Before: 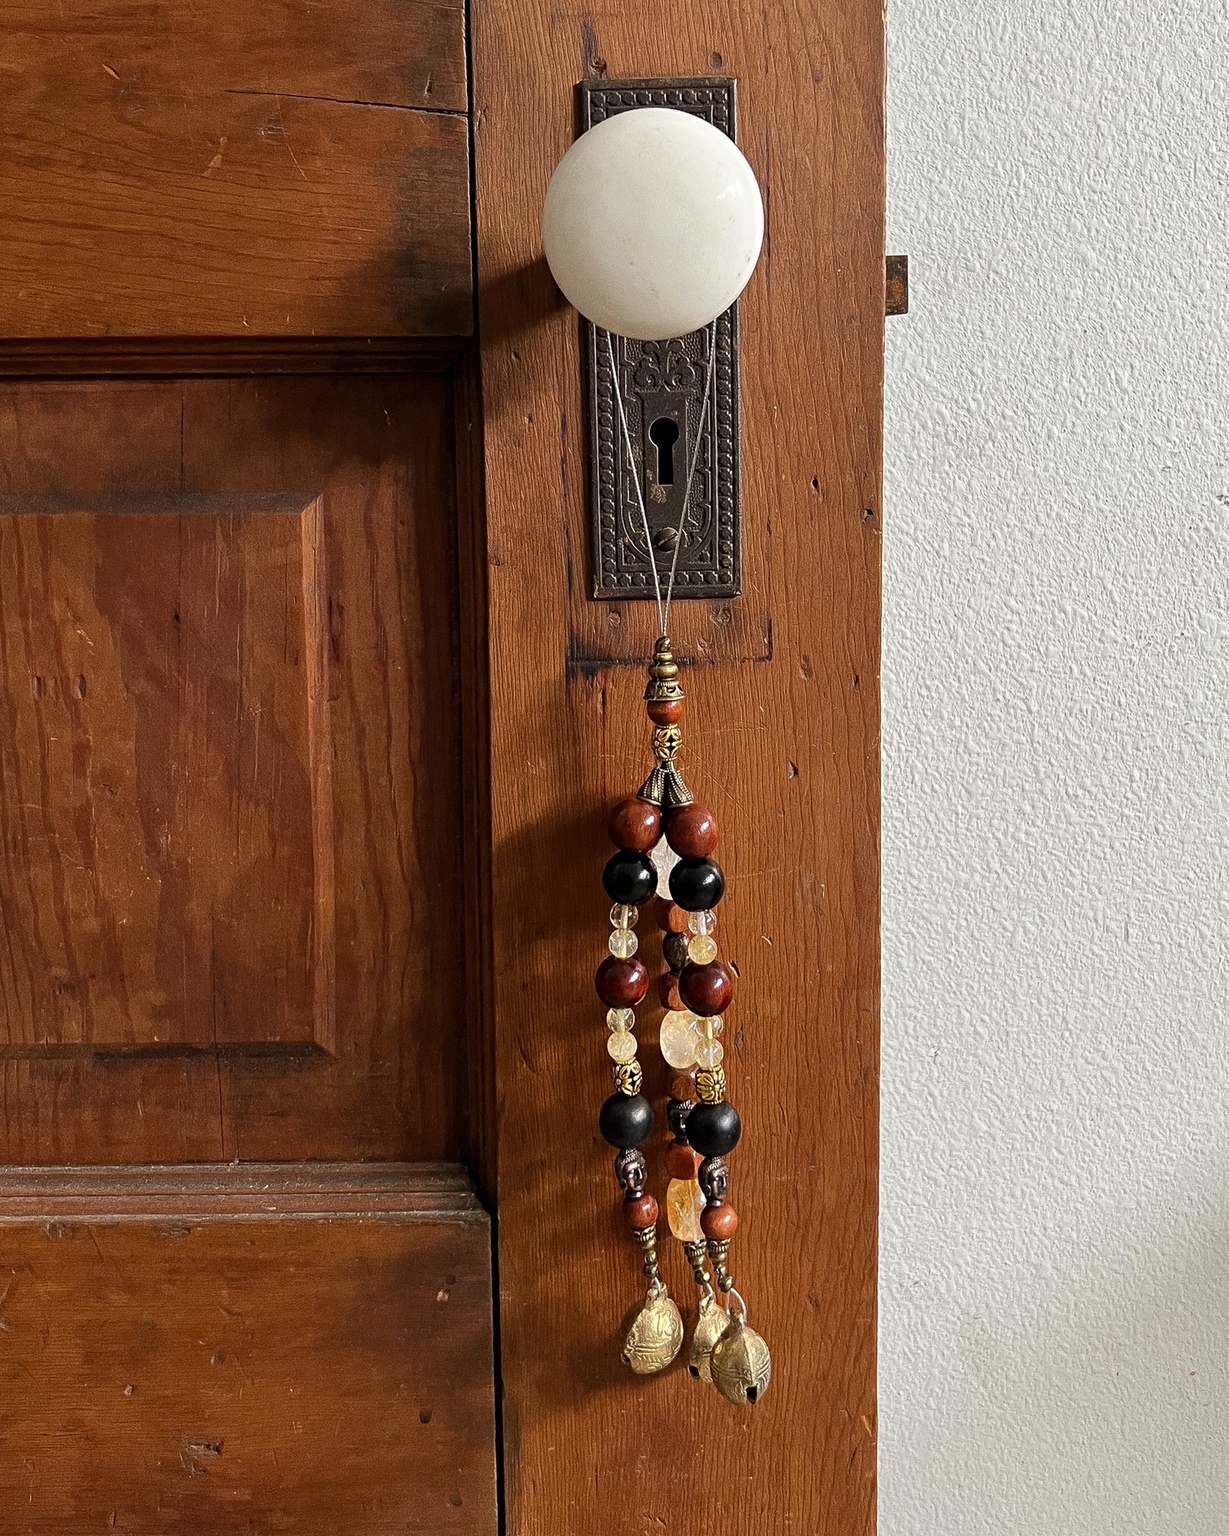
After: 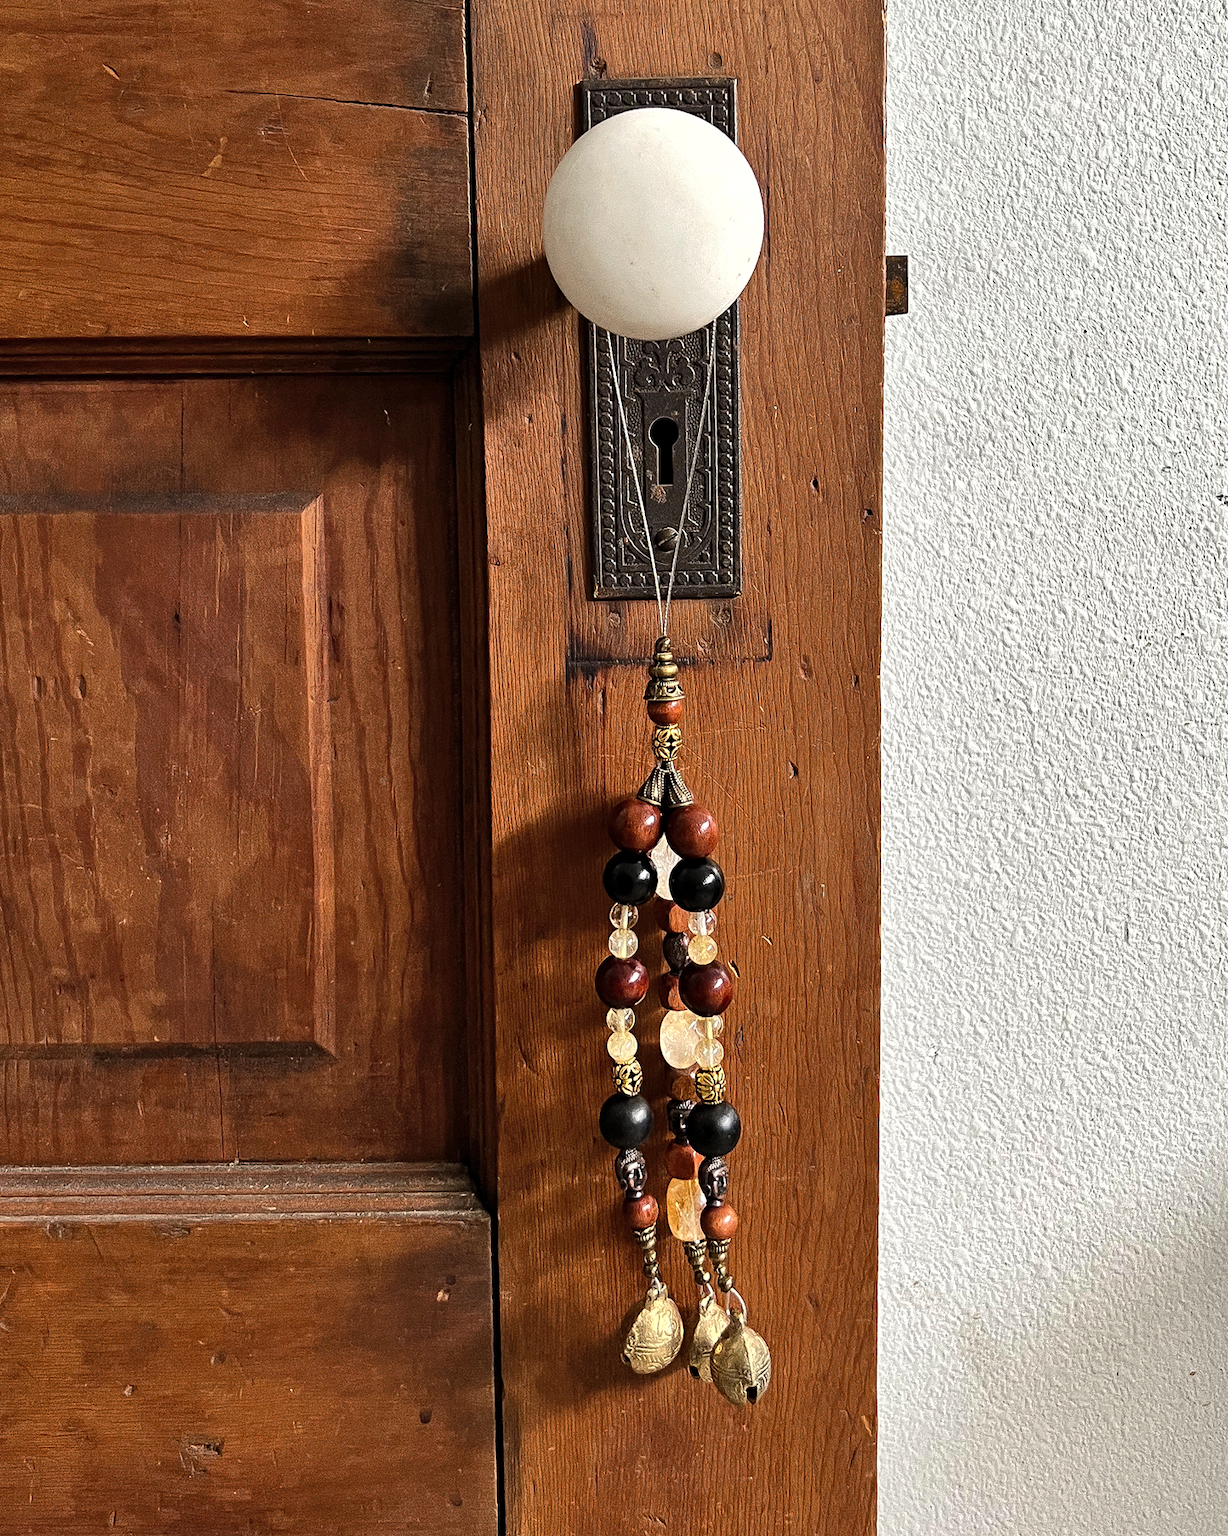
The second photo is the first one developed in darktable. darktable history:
shadows and highlights: low approximation 0.01, soften with gaussian
tone equalizer: -8 EV -0.417 EV, -7 EV -0.389 EV, -6 EV -0.333 EV, -5 EV -0.222 EV, -3 EV 0.222 EV, -2 EV 0.333 EV, -1 EV 0.389 EV, +0 EV 0.417 EV, edges refinement/feathering 500, mask exposure compensation -1.57 EV, preserve details no
